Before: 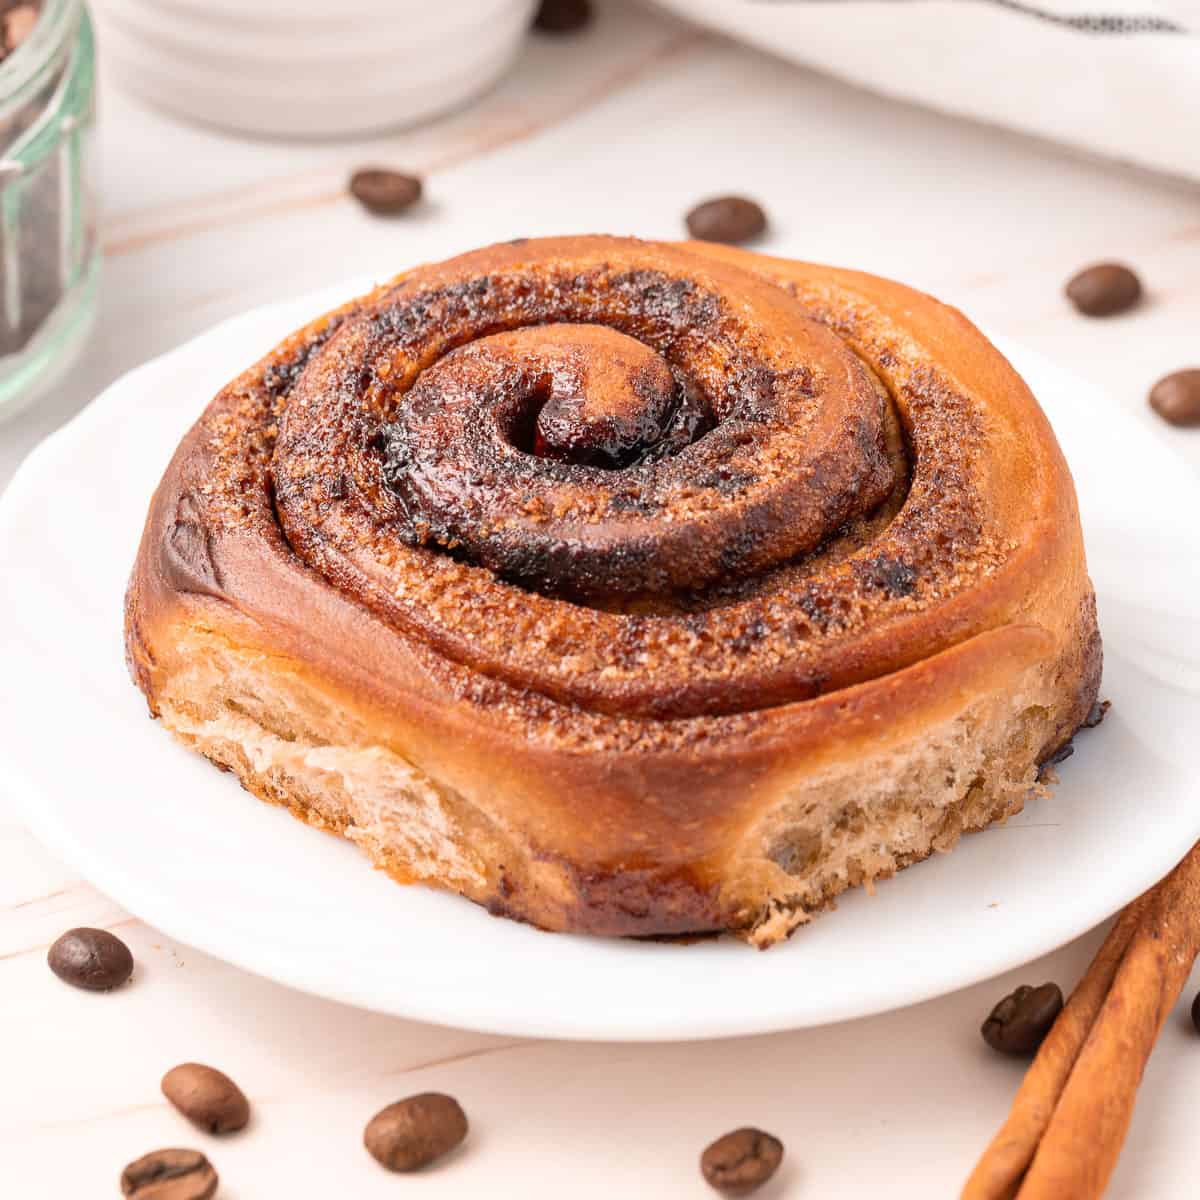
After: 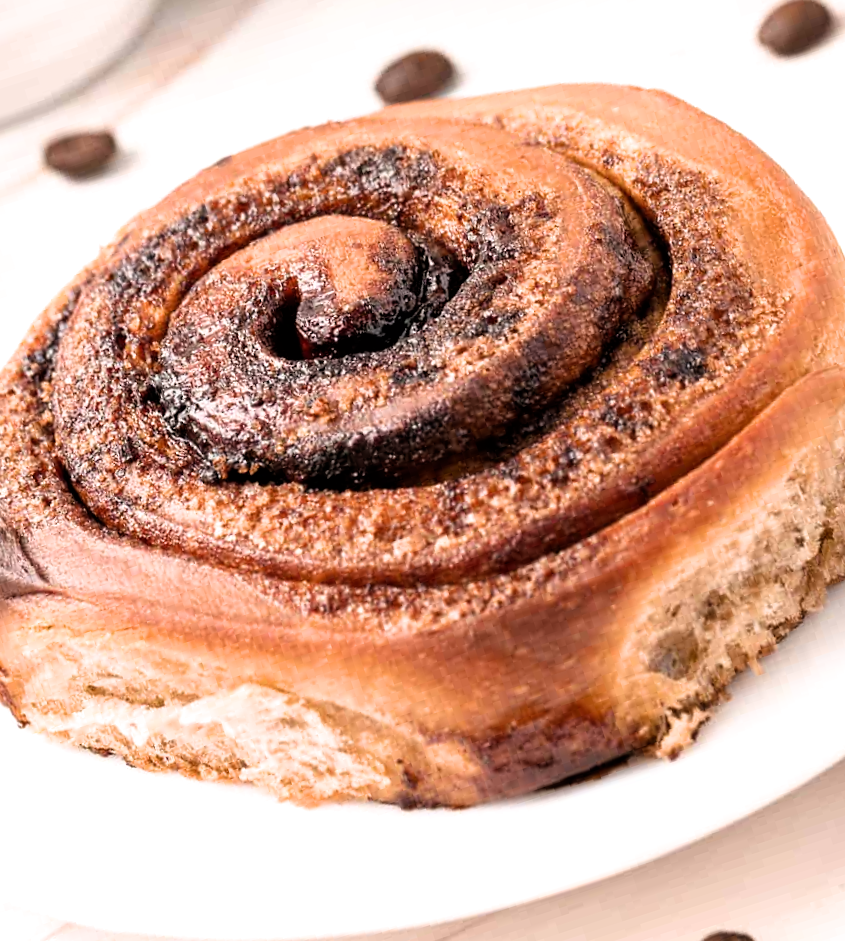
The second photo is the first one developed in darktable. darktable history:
filmic rgb: black relative exposure -8.18 EV, white relative exposure 2.2 EV, target white luminance 99.987%, hardness 7.13, latitude 74.54%, contrast 1.325, highlights saturation mix -1.77%, shadows ↔ highlights balance 30.63%
crop and rotate: angle 17.97°, left 6.906%, right 4.295%, bottom 1.135%
